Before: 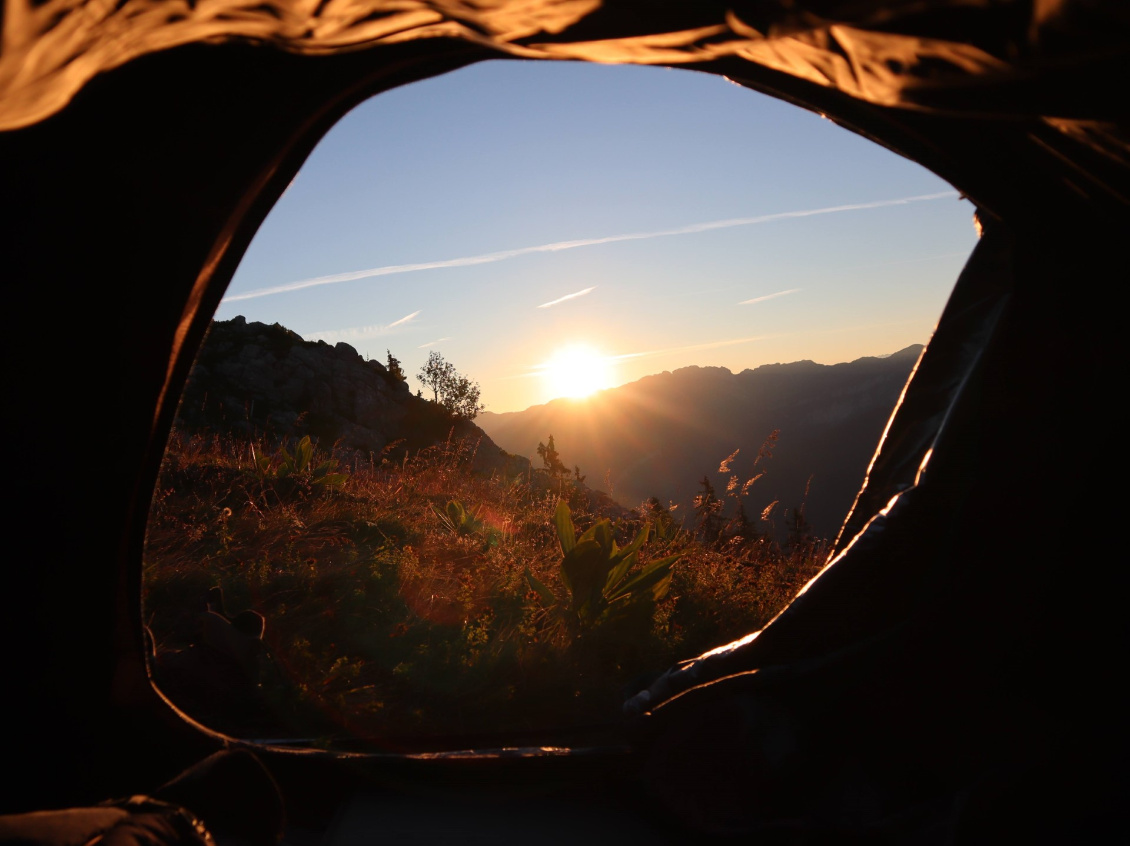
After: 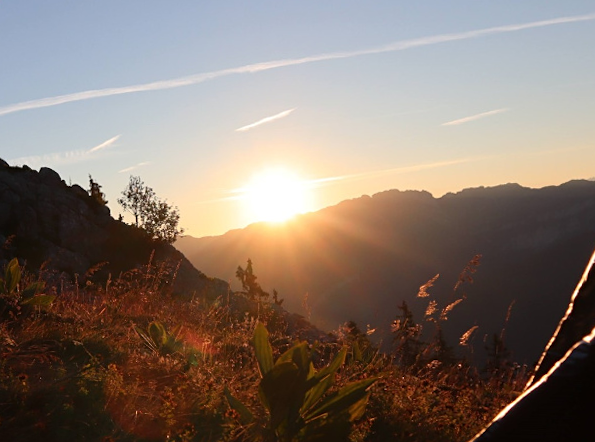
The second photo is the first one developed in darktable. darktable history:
rotate and perspective: rotation 0.062°, lens shift (vertical) 0.115, lens shift (horizontal) -0.133, crop left 0.047, crop right 0.94, crop top 0.061, crop bottom 0.94
crop and rotate: left 22.13%, top 22.054%, right 22.026%, bottom 22.102%
sharpen: amount 0.2
